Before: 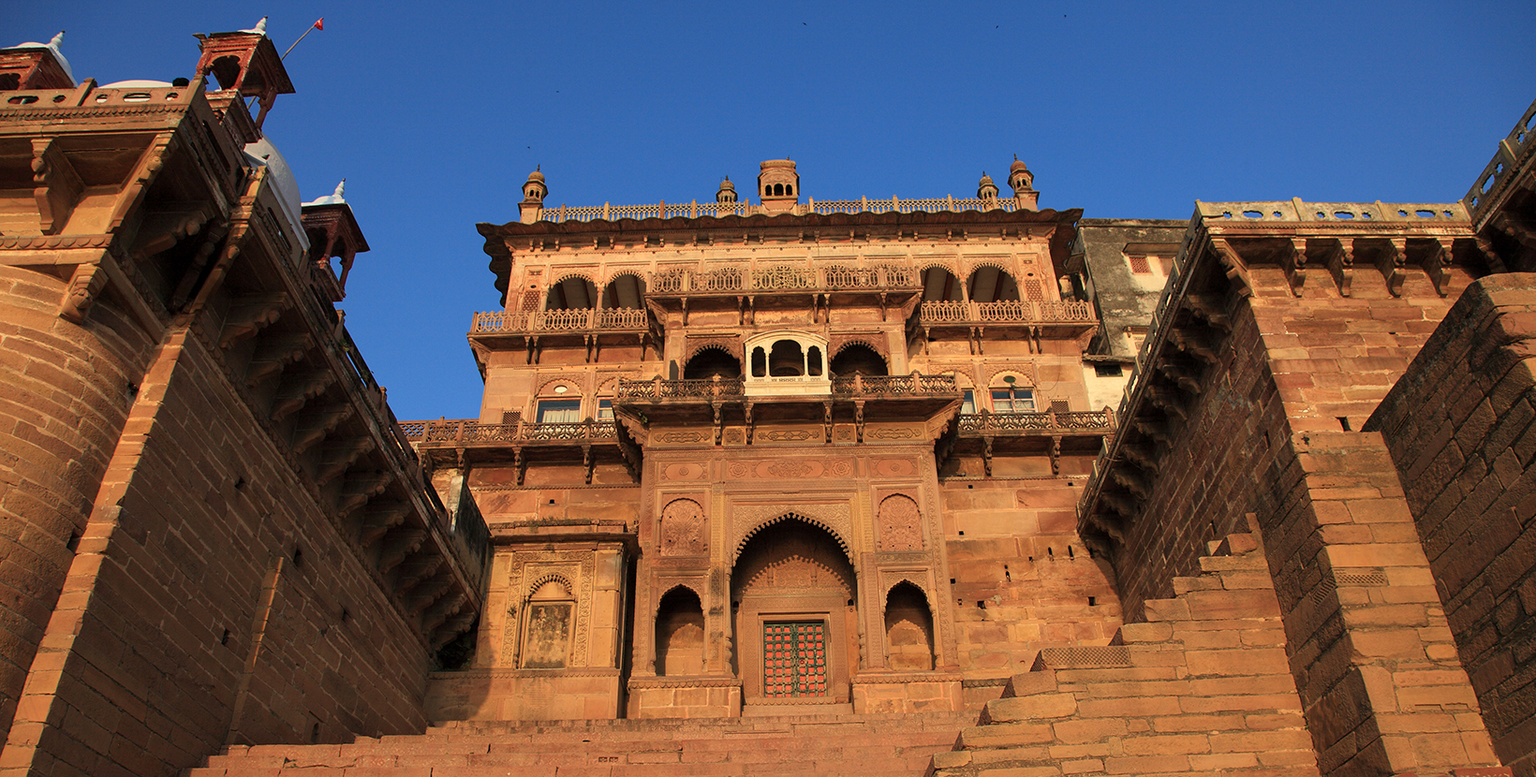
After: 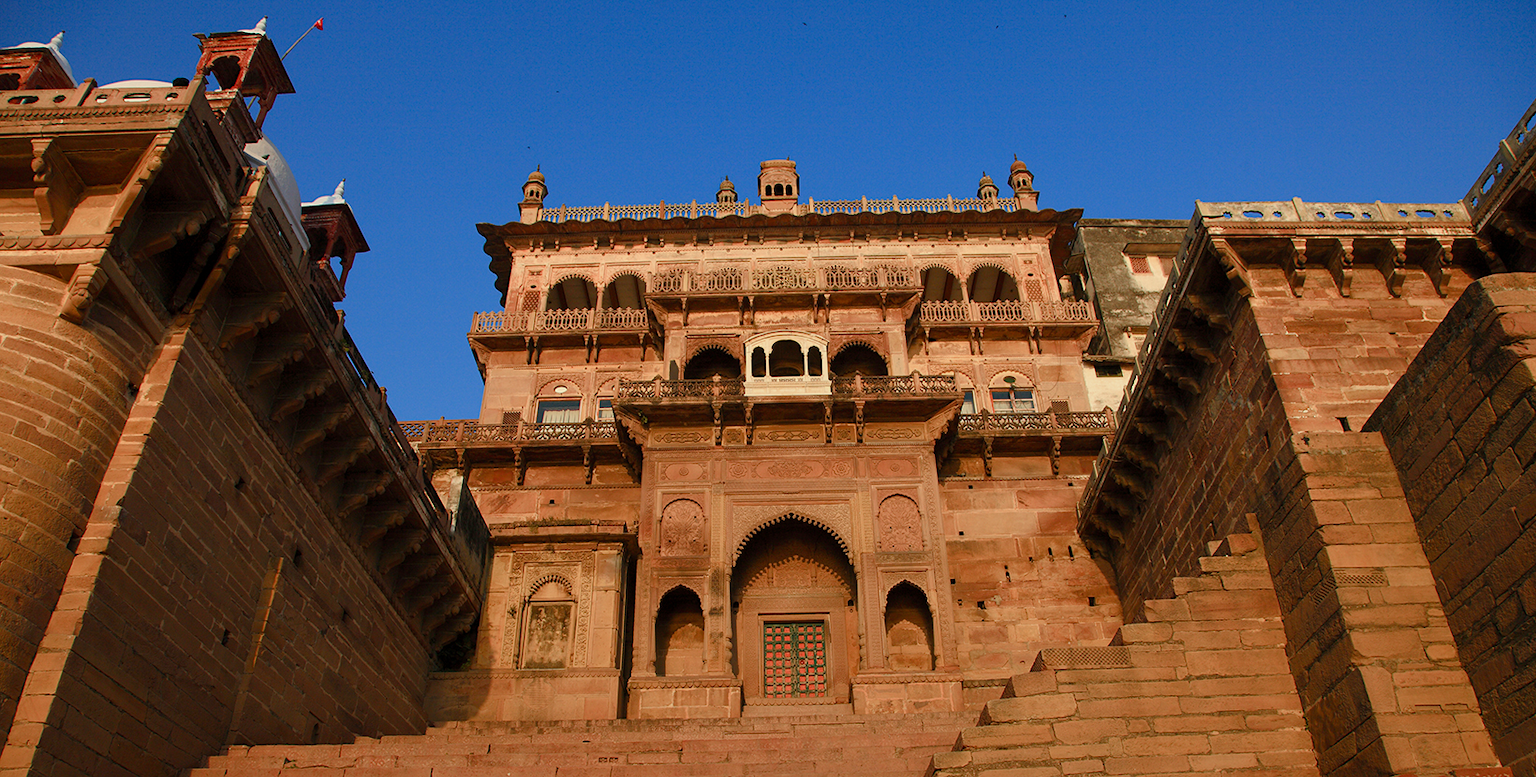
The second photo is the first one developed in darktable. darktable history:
color balance rgb: perceptual saturation grading › global saturation 20%, perceptual saturation grading › highlights -50%, perceptual saturation grading › shadows 30%
graduated density: rotation -180°, offset 24.95
